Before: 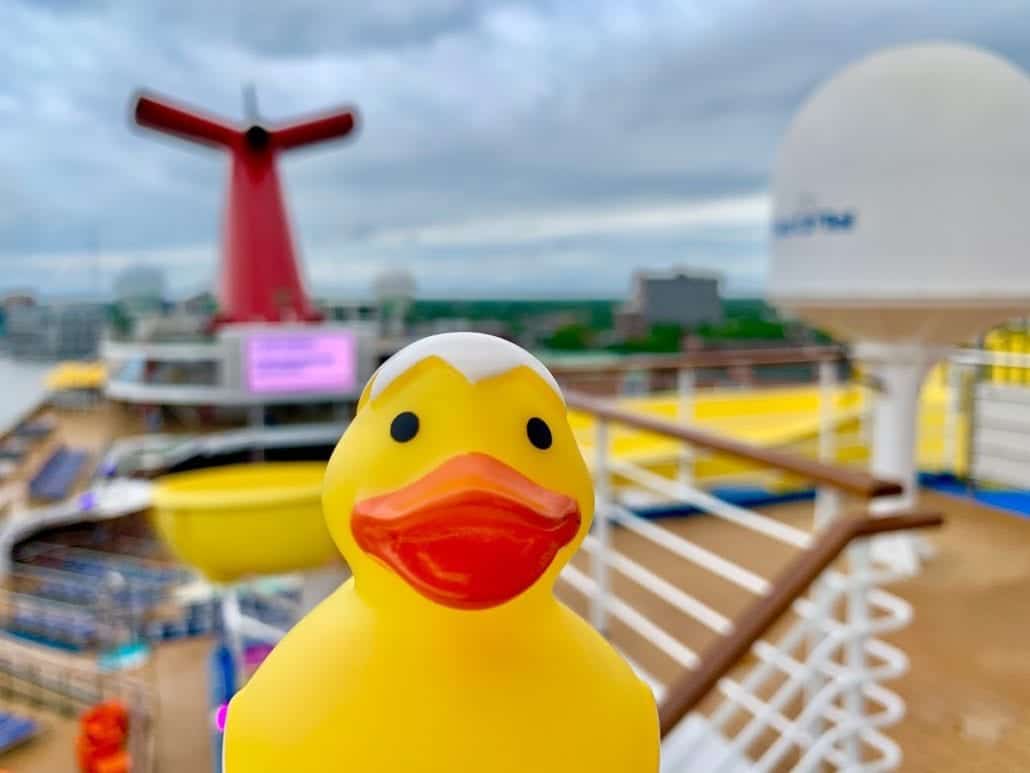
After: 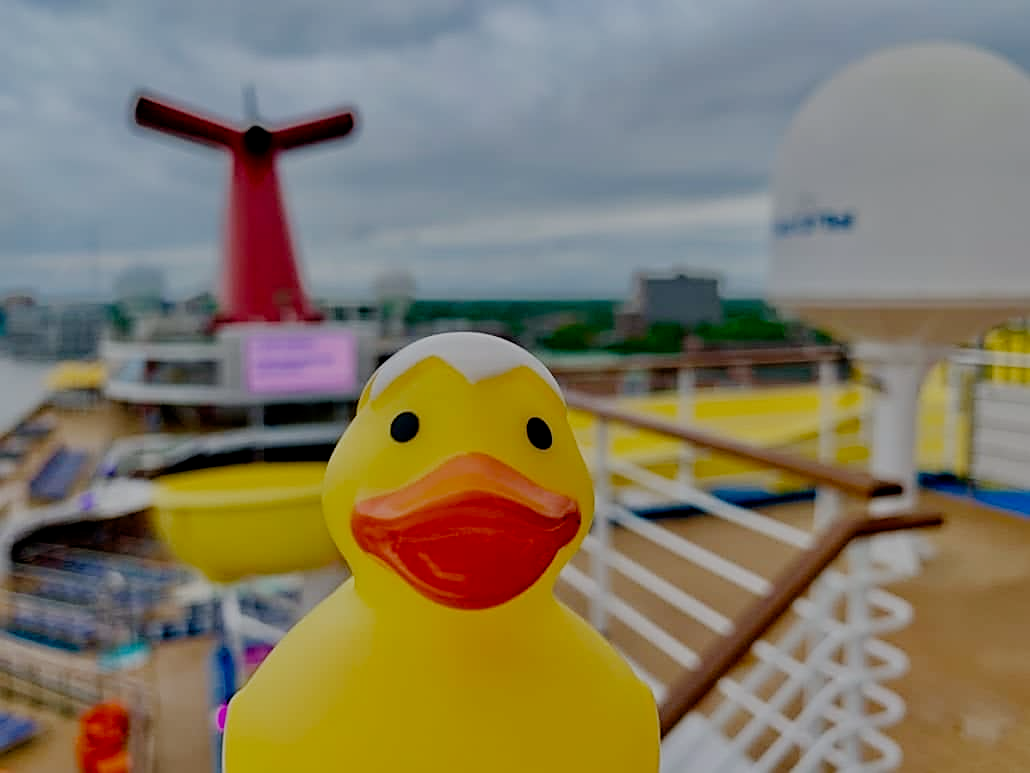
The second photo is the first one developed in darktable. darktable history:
filmic rgb: middle gray luminance 30%, black relative exposure -9 EV, white relative exposure 7 EV, threshold 6 EV, target black luminance 0%, hardness 2.94, latitude 2.04%, contrast 0.963, highlights saturation mix 5%, shadows ↔ highlights balance 12.16%, add noise in highlights 0, preserve chrominance no, color science v3 (2019), use custom middle-gray values true, iterations of high-quality reconstruction 0, contrast in highlights soft, enable highlight reconstruction true
sharpen: on, module defaults
